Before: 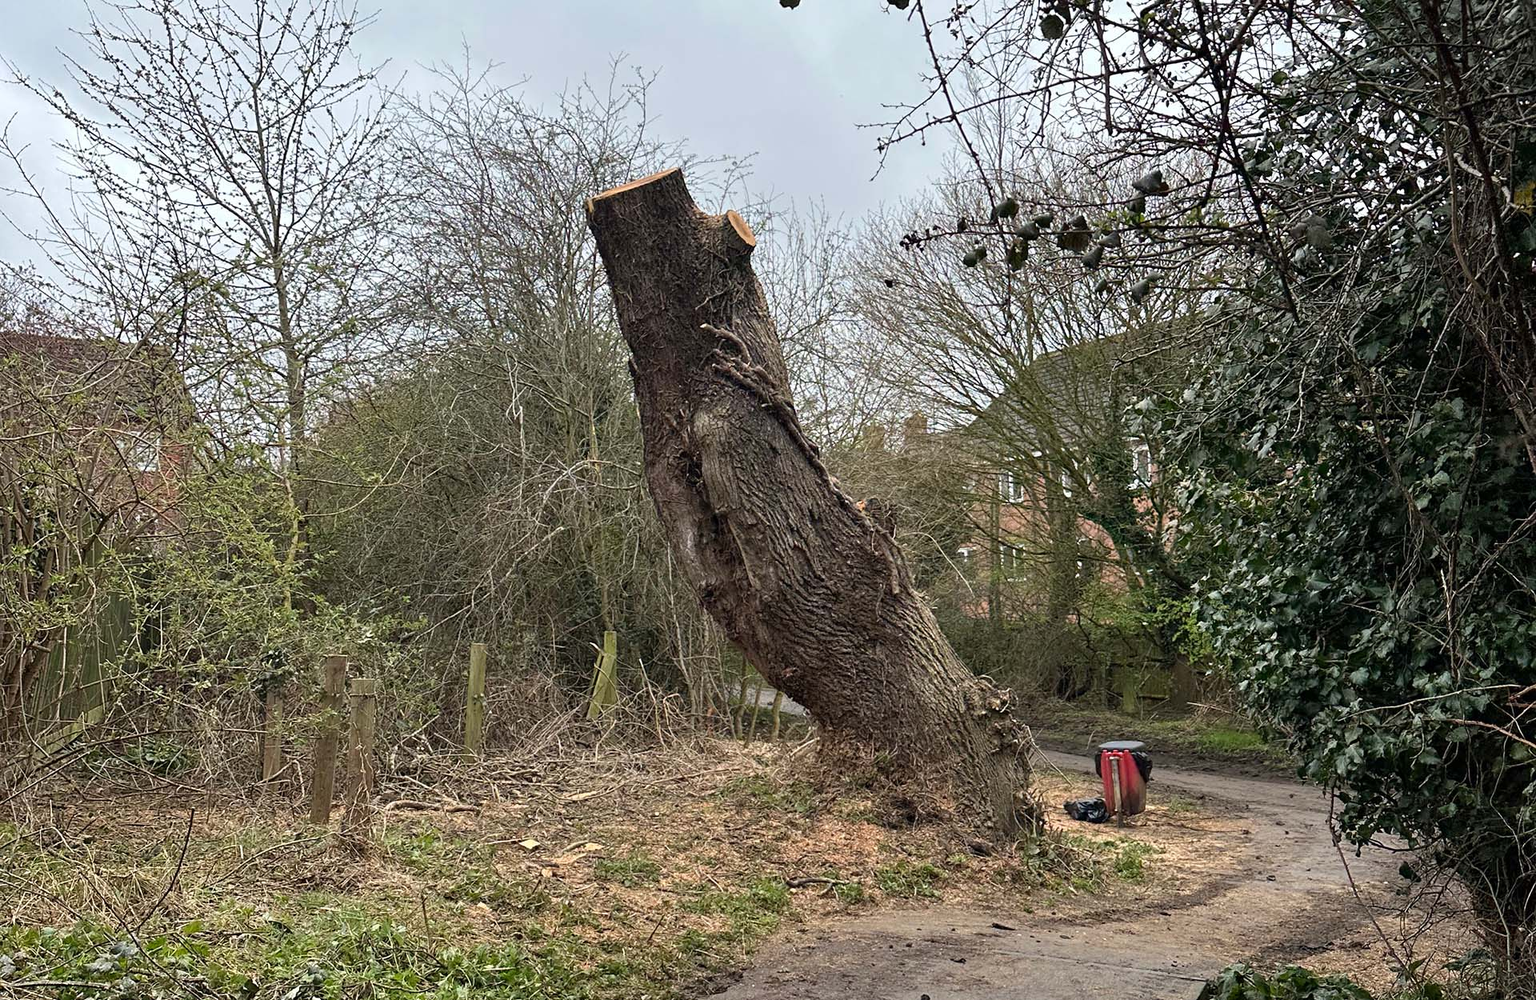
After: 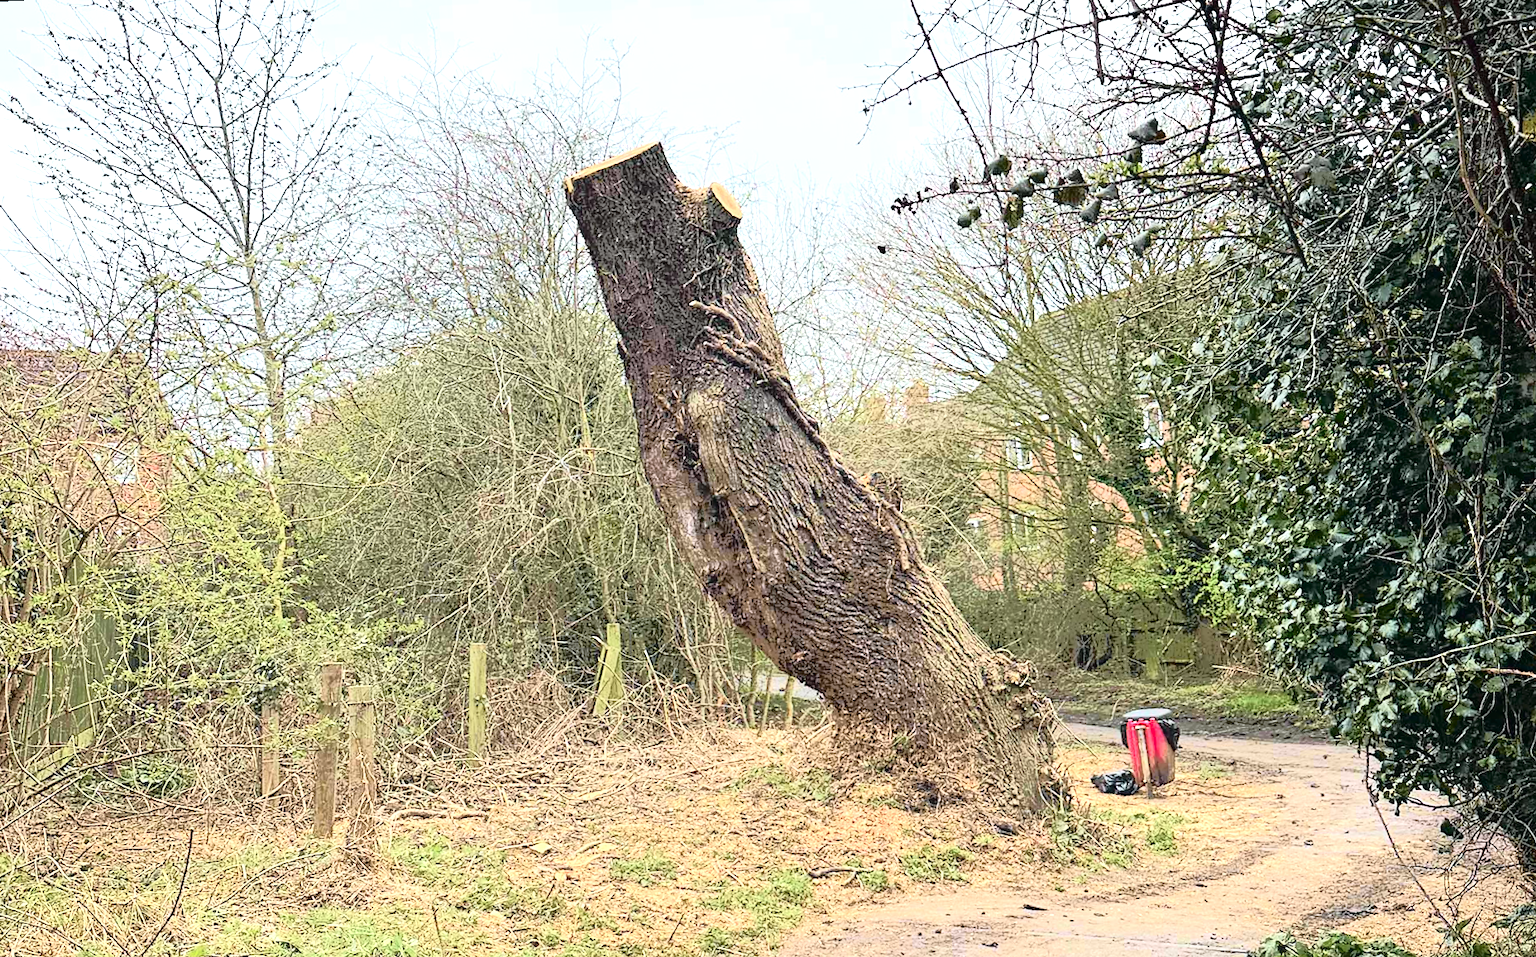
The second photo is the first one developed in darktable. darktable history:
tone curve: curves: ch0 [(0, 0) (0.081, 0.033) (0.192, 0.124) (0.283, 0.238) (0.407, 0.476) (0.495, 0.521) (0.661, 0.756) (0.788, 0.87) (1, 0.951)]; ch1 [(0, 0) (0.161, 0.092) (0.35, 0.33) (0.392, 0.392) (0.427, 0.426) (0.479, 0.472) (0.505, 0.497) (0.521, 0.524) (0.567, 0.56) (0.583, 0.592) (0.625, 0.627) (0.678, 0.733) (1, 1)]; ch2 [(0, 0) (0.346, 0.362) (0.404, 0.427) (0.502, 0.499) (0.531, 0.523) (0.544, 0.561) (0.58, 0.59) (0.629, 0.642) (0.717, 0.678) (1, 1)], color space Lab, independent channels, preserve colors none
exposure: black level correction 0, exposure 1.5 EV, compensate exposure bias true, compensate highlight preservation false
tone equalizer: on, module defaults
contrast equalizer: y [[0.439, 0.44, 0.442, 0.457, 0.493, 0.498], [0.5 ×6], [0.5 ×6], [0 ×6], [0 ×6]]
rotate and perspective: rotation -3°, crop left 0.031, crop right 0.968, crop top 0.07, crop bottom 0.93
